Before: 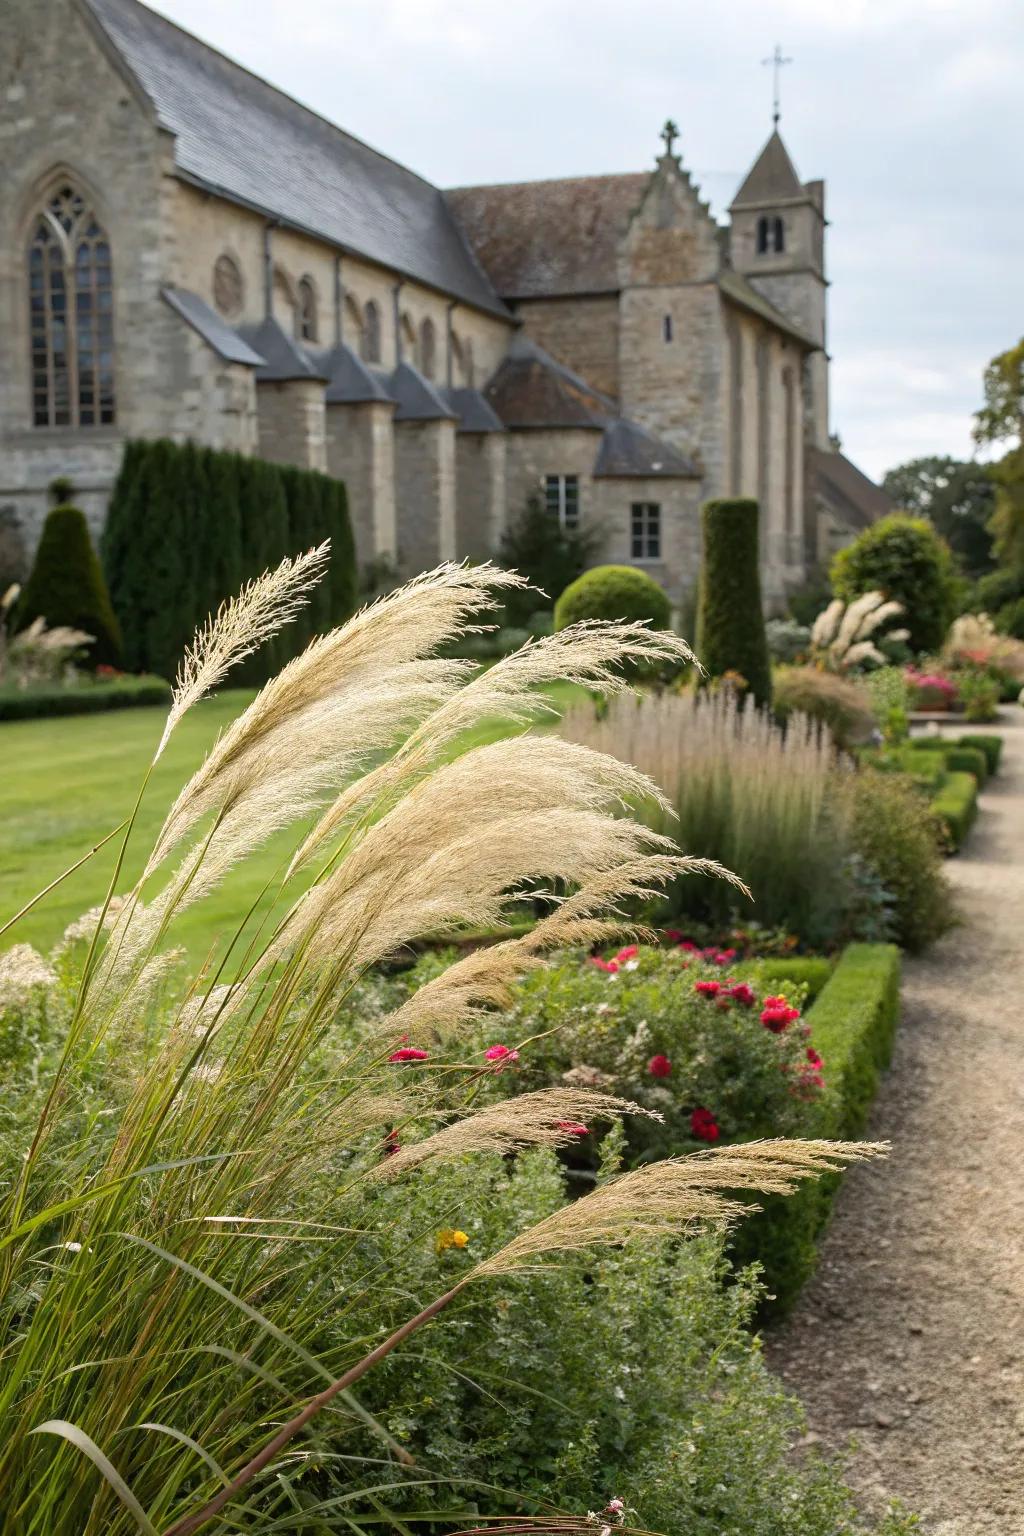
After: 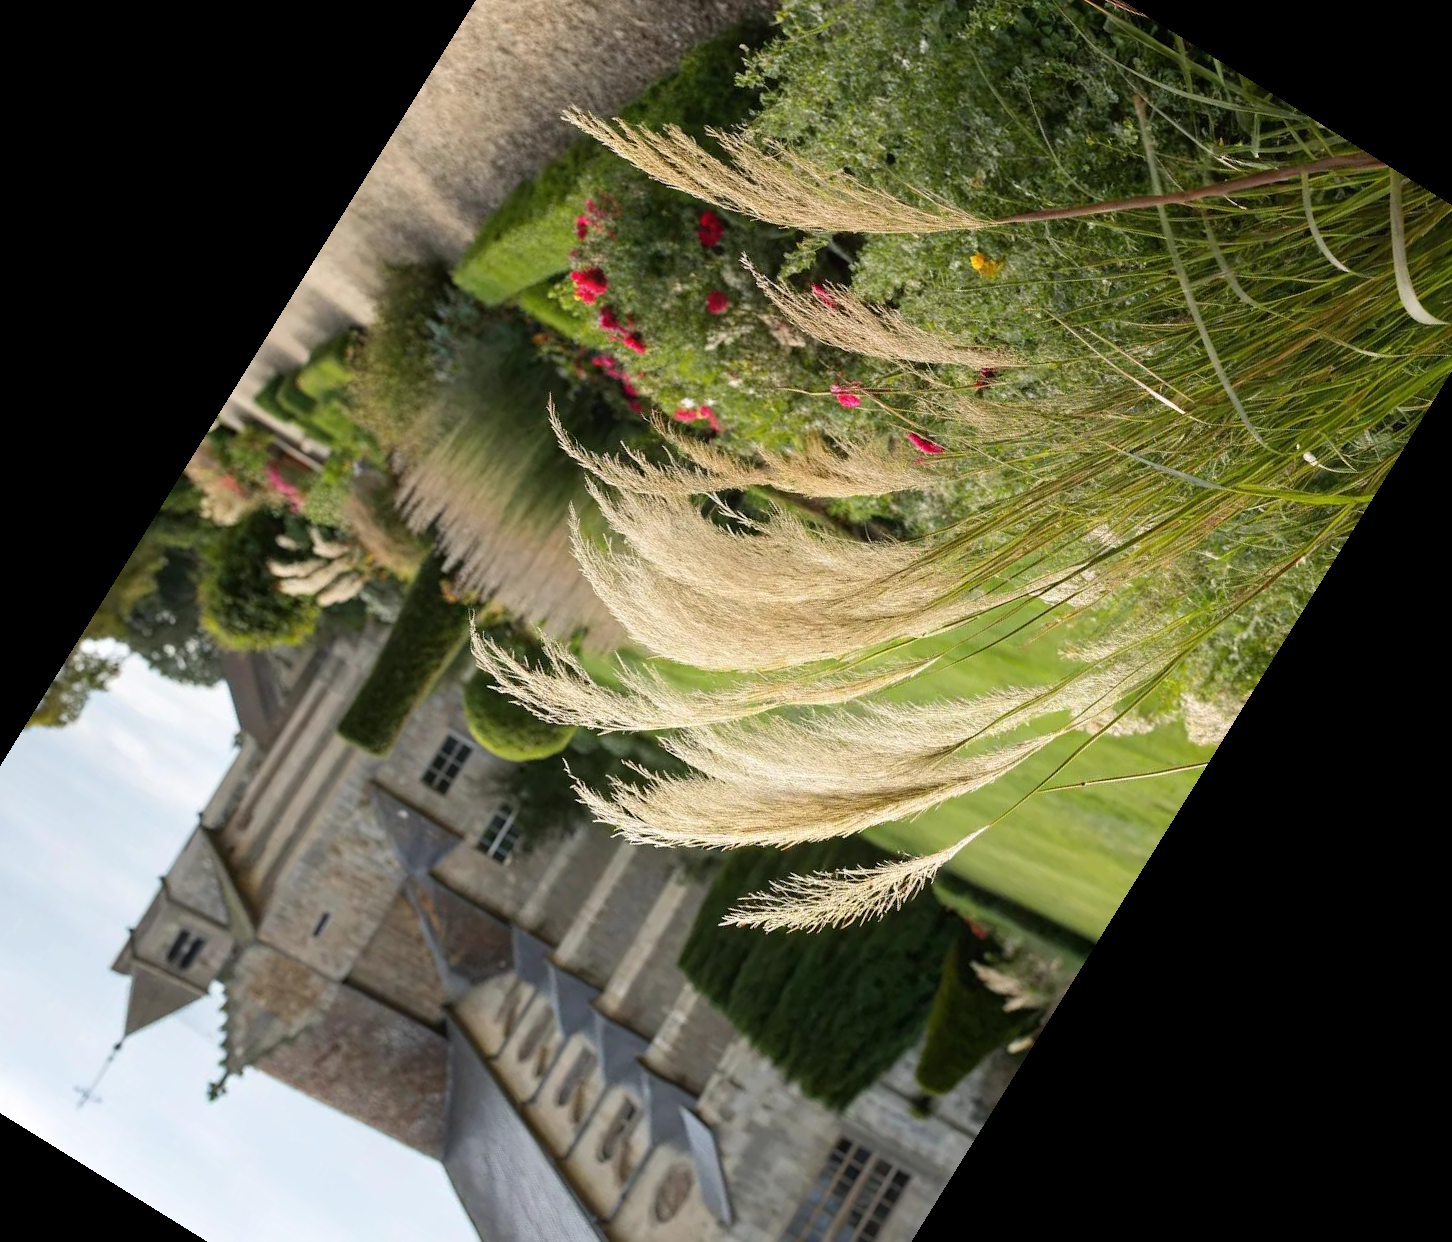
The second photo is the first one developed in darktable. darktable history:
crop and rotate: angle 148.17°, left 9.202%, top 15.661%, right 4.361%, bottom 16.993%
